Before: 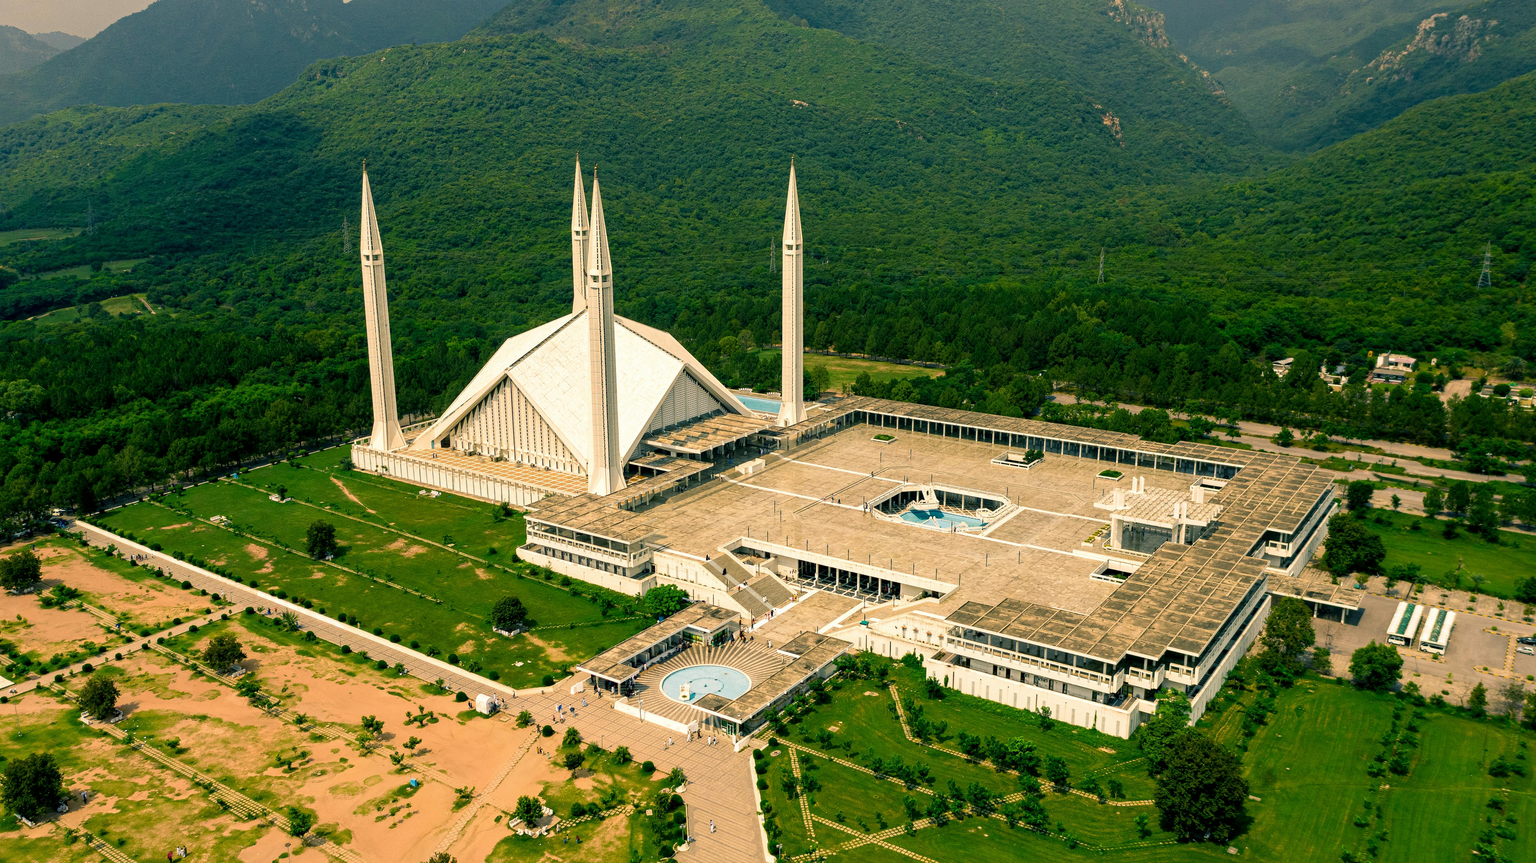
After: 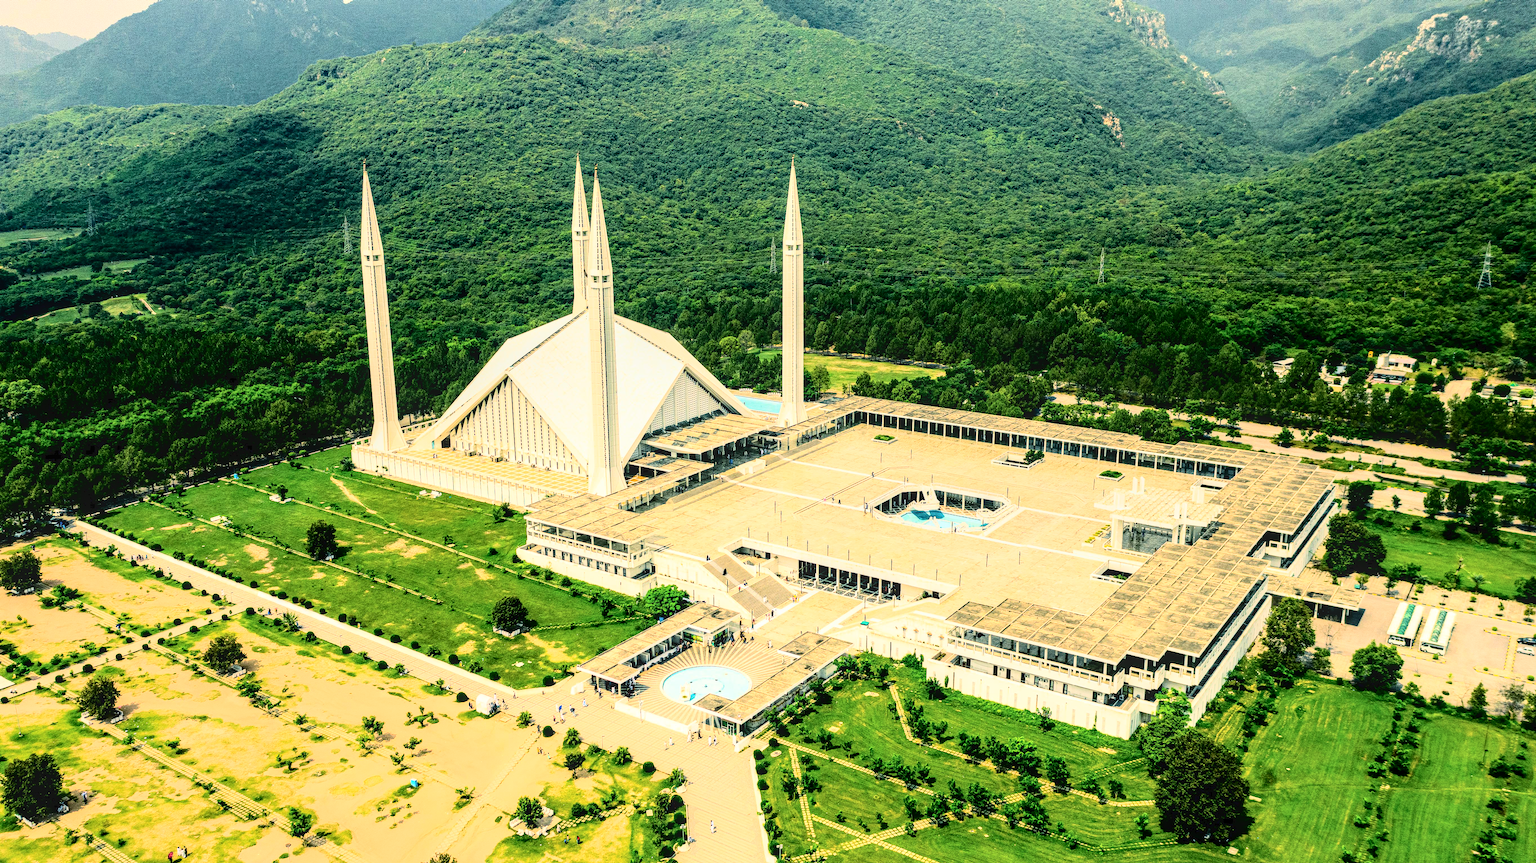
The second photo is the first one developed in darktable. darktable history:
local contrast: on, module defaults
base curve: curves: ch0 [(0, 0) (0.007, 0.004) (0.027, 0.03) (0.046, 0.07) (0.207, 0.54) (0.442, 0.872) (0.673, 0.972) (1, 1)]
tone curve: curves: ch0 [(0, 0) (0.003, 0.031) (0.011, 0.033) (0.025, 0.036) (0.044, 0.045) (0.069, 0.06) (0.1, 0.079) (0.136, 0.109) (0.177, 0.15) (0.224, 0.192) (0.277, 0.262) (0.335, 0.347) (0.399, 0.433) (0.468, 0.528) (0.543, 0.624) (0.623, 0.705) (0.709, 0.788) (0.801, 0.865) (0.898, 0.933) (1, 1)], color space Lab, independent channels, preserve colors none
